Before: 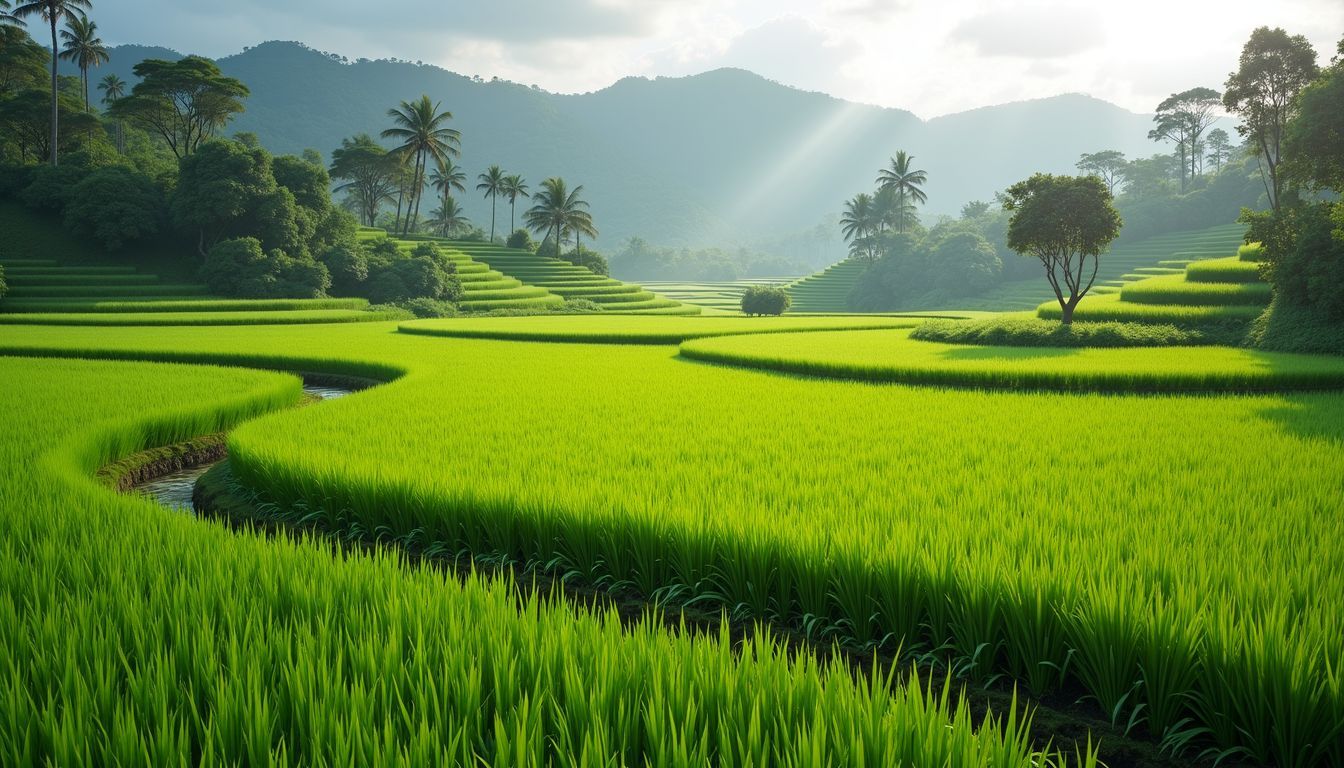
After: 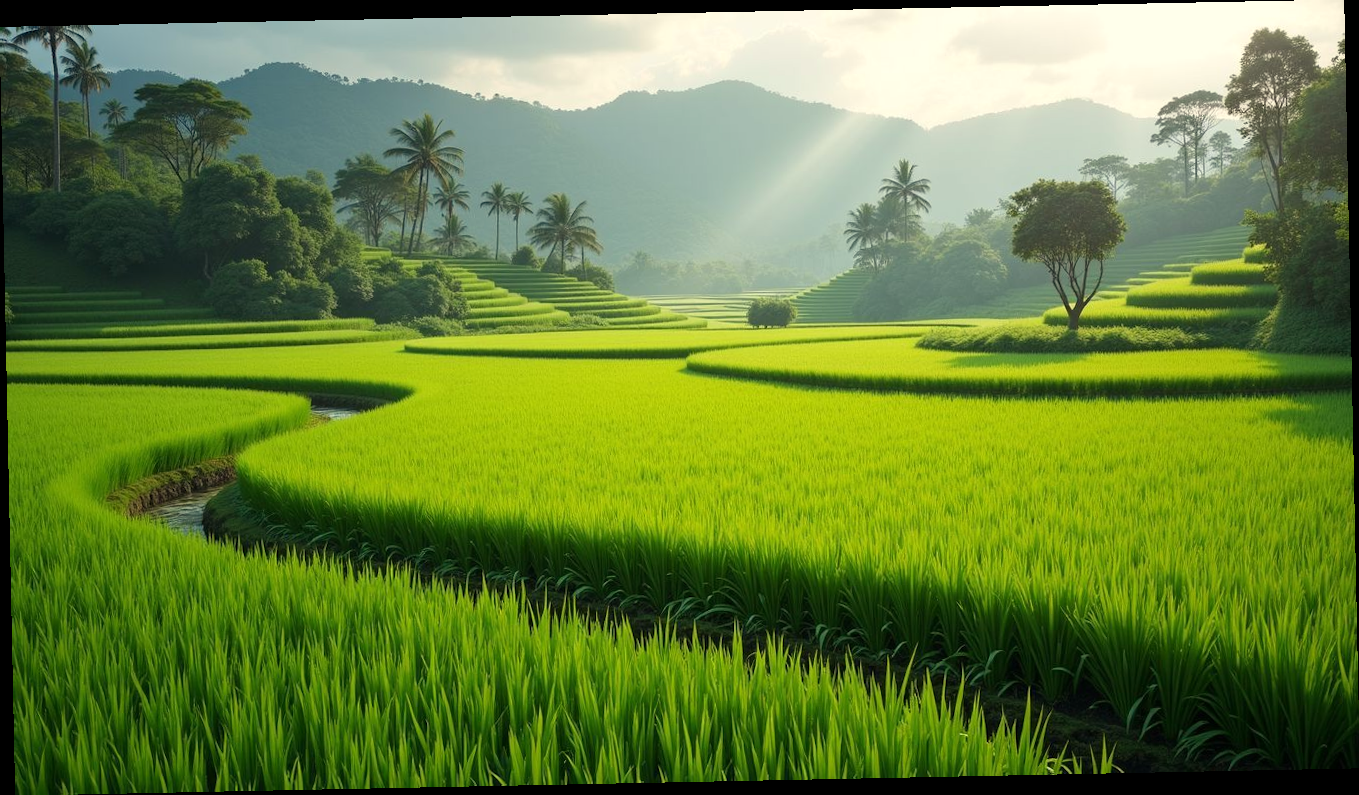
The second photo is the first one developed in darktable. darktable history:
rotate and perspective: rotation -1.17°, automatic cropping off
white balance: red 1.029, blue 0.92
